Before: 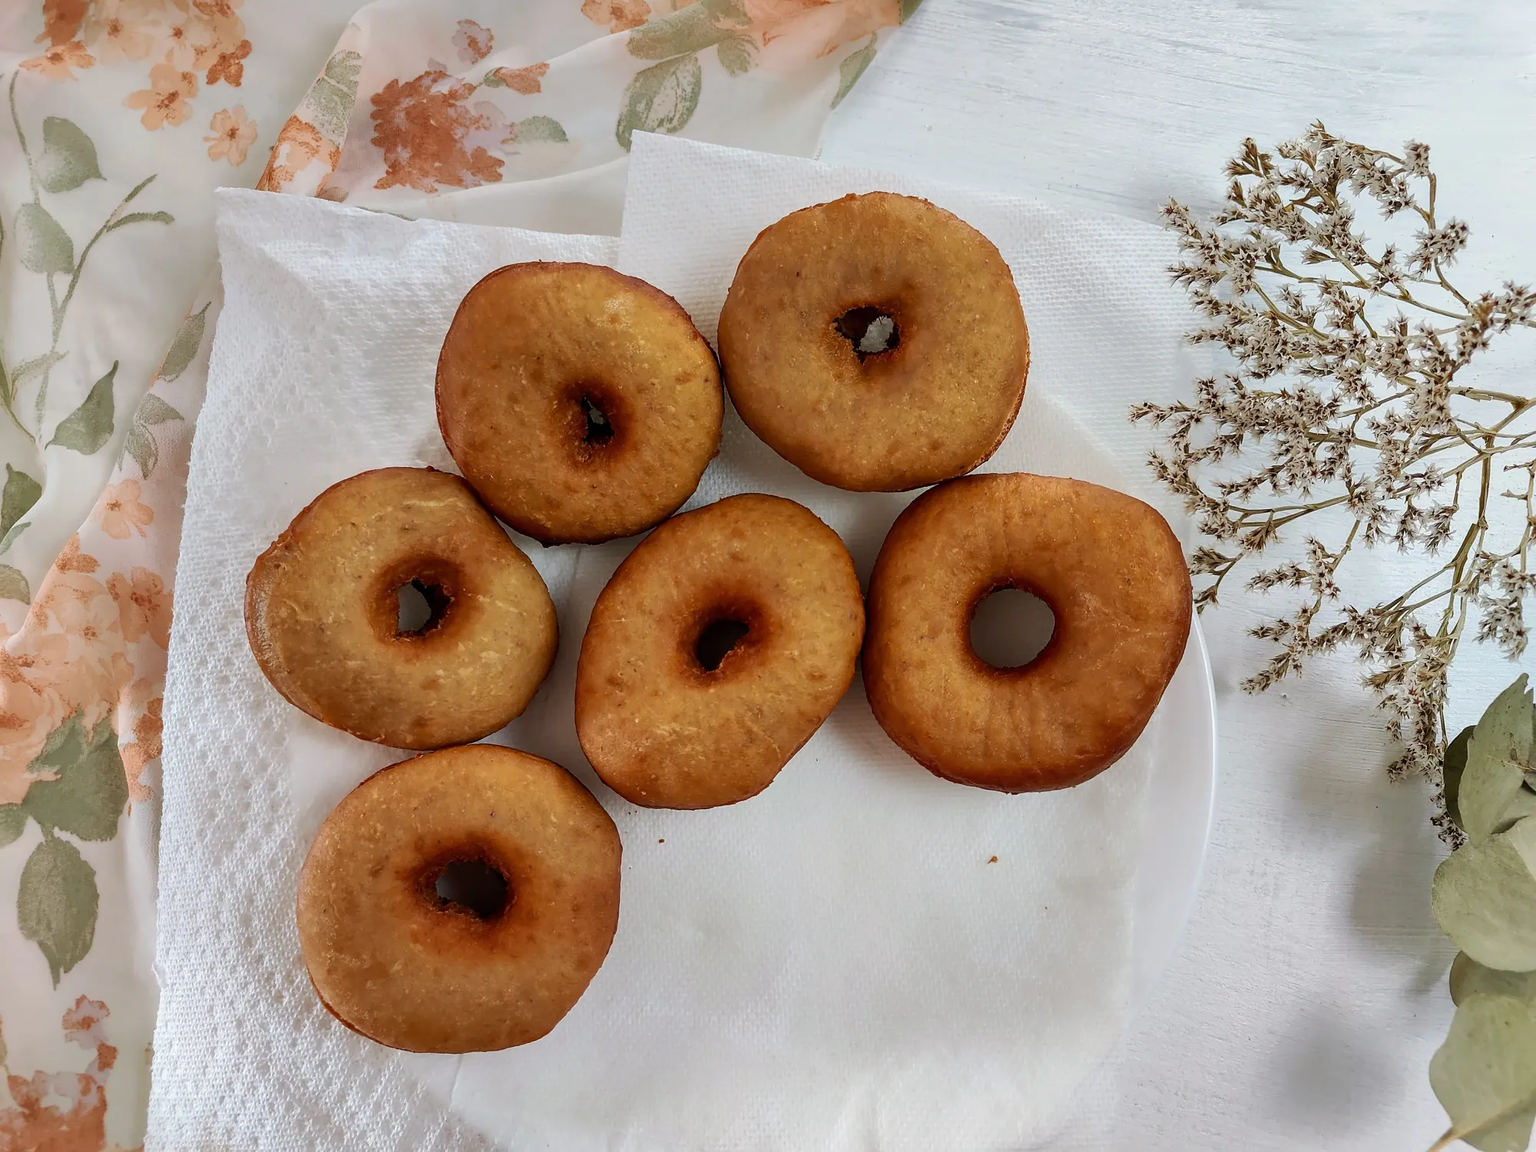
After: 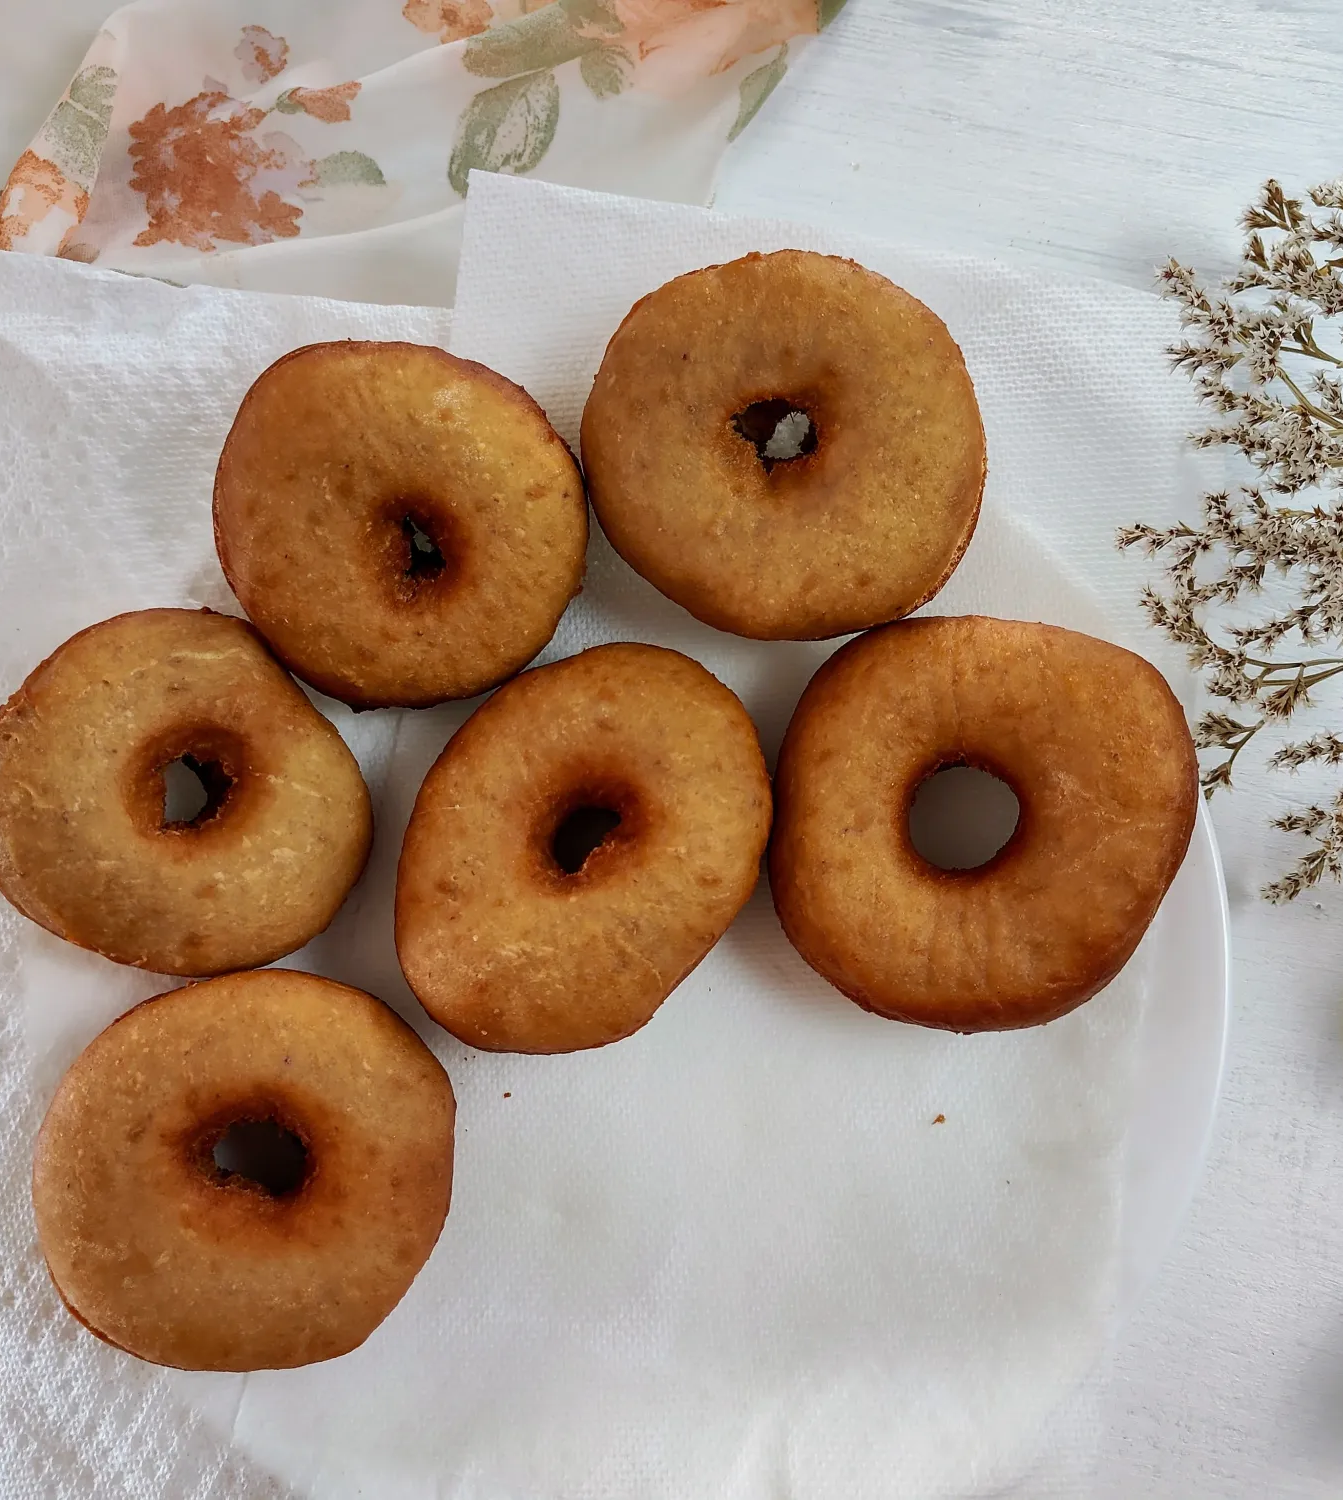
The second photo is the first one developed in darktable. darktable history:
crop and rotate: left 17.702%, right 15.125%
